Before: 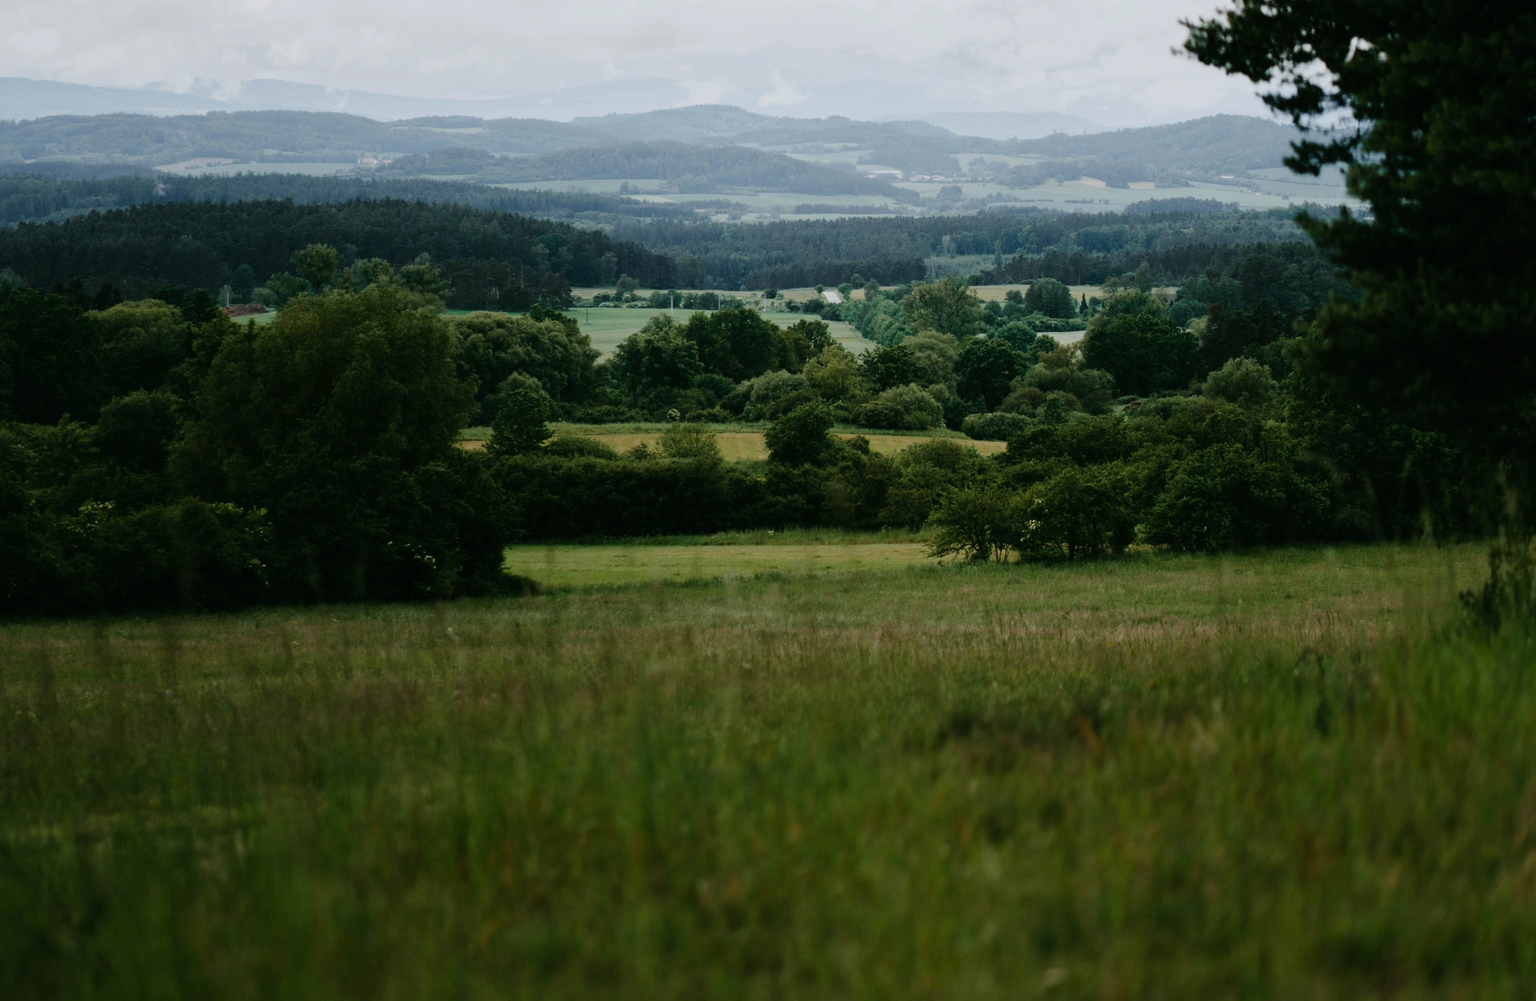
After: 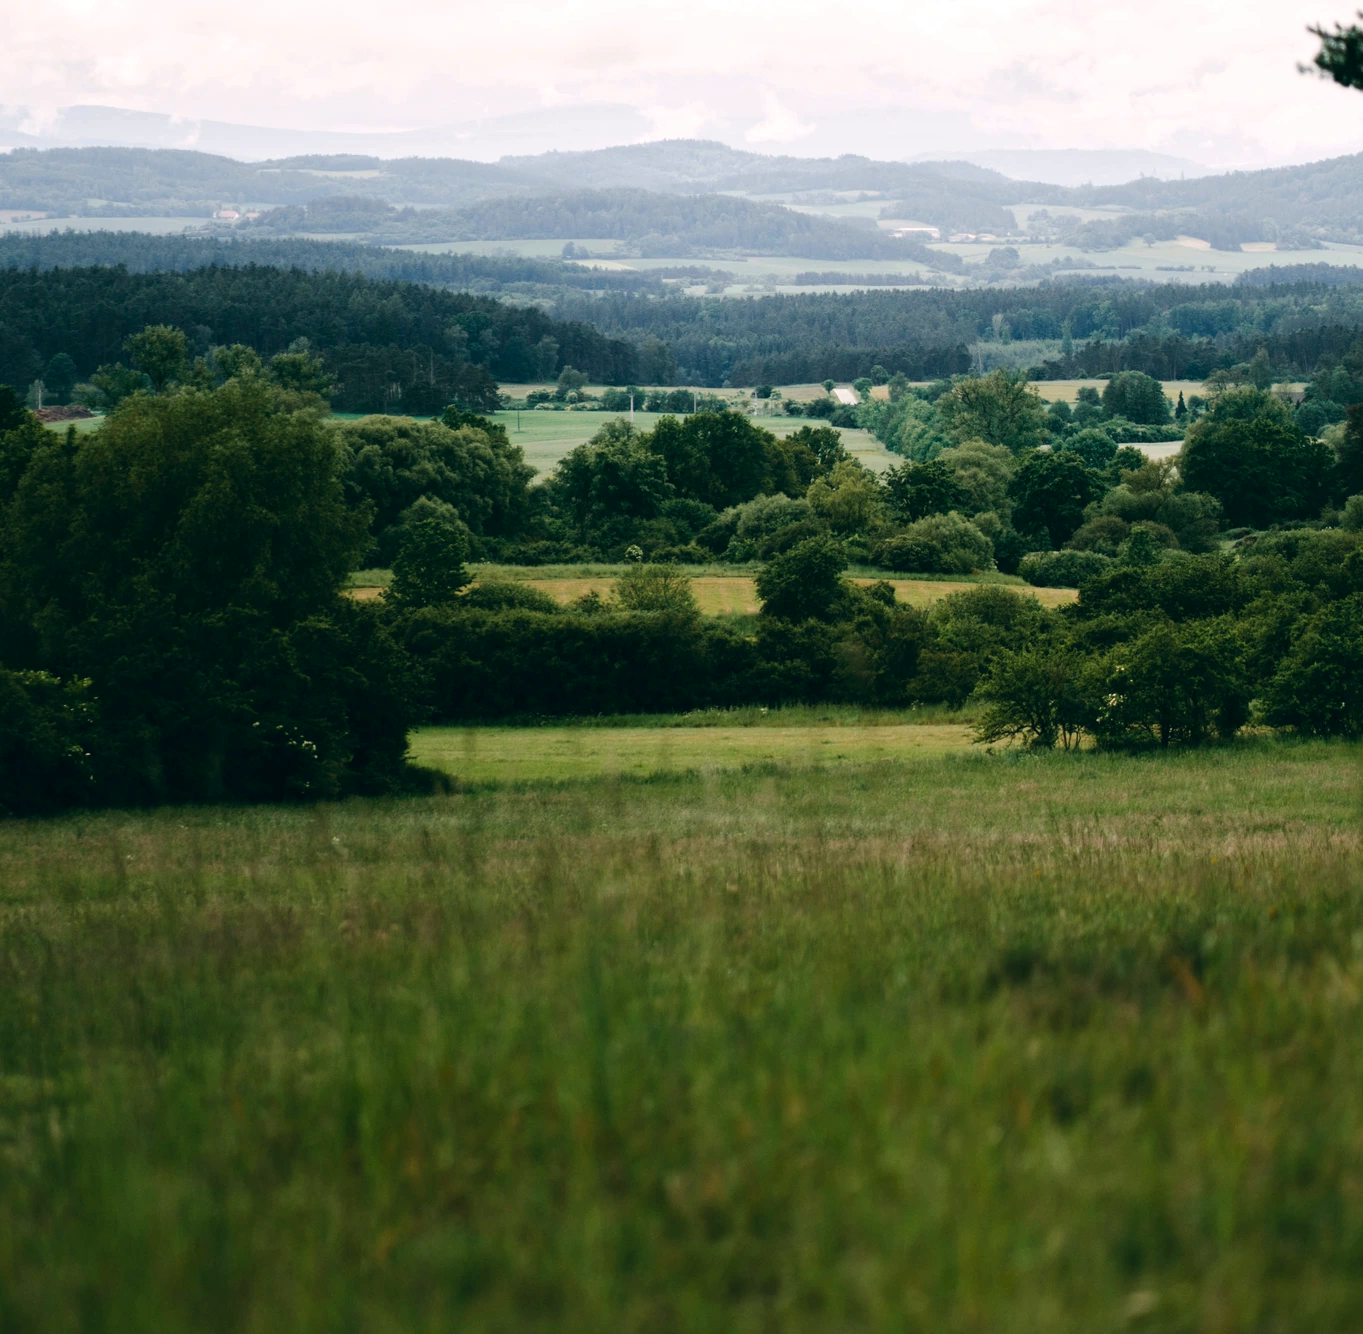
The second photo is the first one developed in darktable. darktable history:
crop and rotate: left 12.904%, right 20.52%
color correction: highlights a* 5.43, highlights b* 5.28, shadows a* -4.12, shadows b* -5.27
exposure: exposure 0.562 EV, compensate highlight preservation false
